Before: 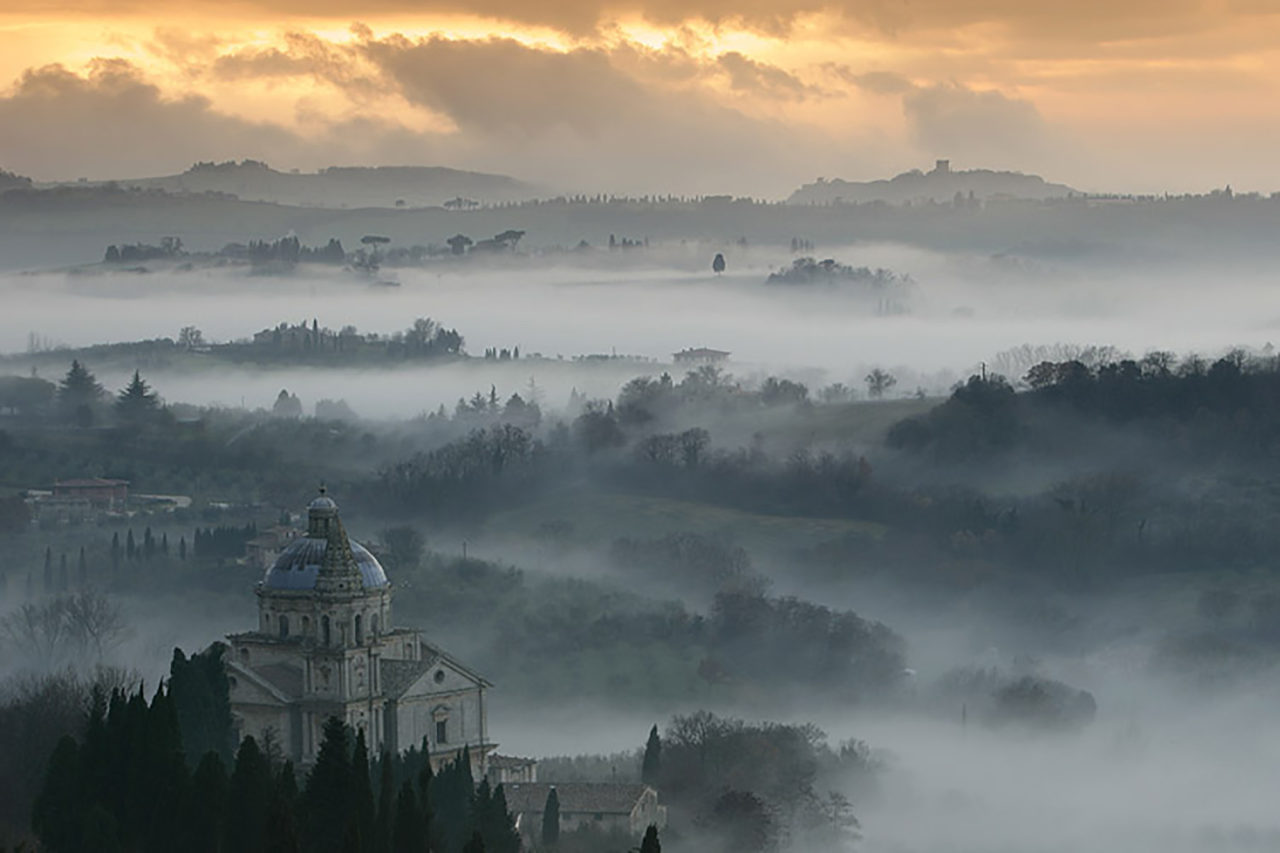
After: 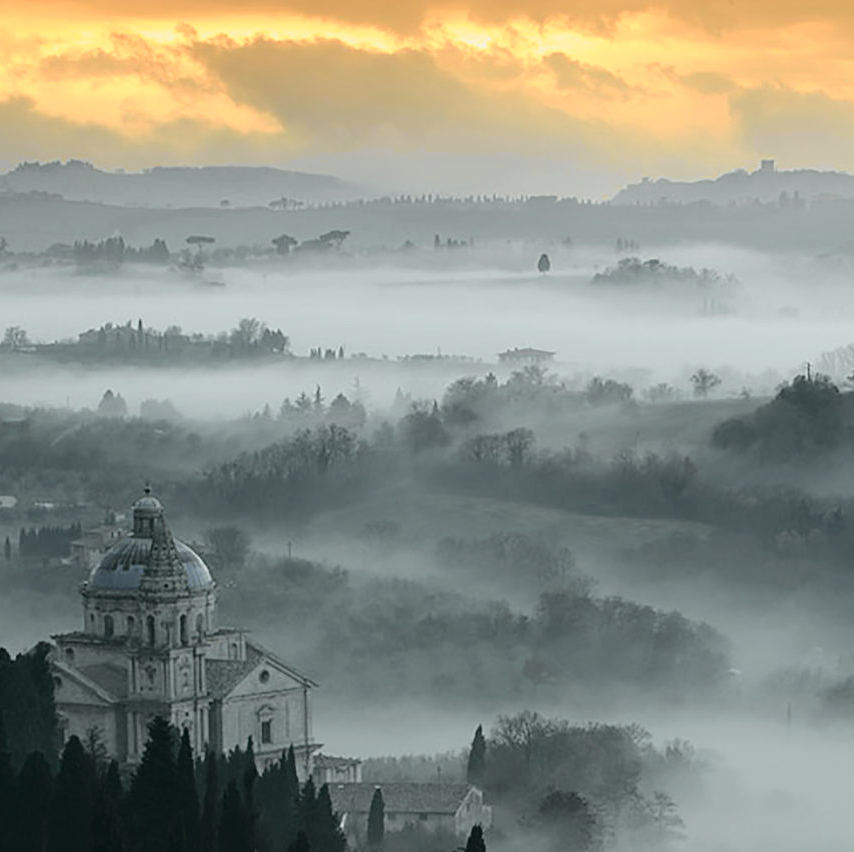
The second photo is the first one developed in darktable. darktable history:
tone curve: curves: ch0 [(0, 0.015) (0.084, 0.074) (0.162, 0.165) (0.304, 0.382) (0.466, 0.576) (0.654, 0.741) (0.848, 0.906) (0.984, 0.963)]; ch1 [(0, 0) (0.34, 0.235) (0.46, 0.46) (0.515, 0.502) (0.553, 0.567) (0.764, 0.815) (1, 1)]; ch2 [(0, 0) (0.44, 0.458) (0.479, 0.492) (0.524, 0.507) (0.547, 0.579) (0.673, 0.712) (1, 1)], color space Lab, independent channels, preserve colors none
crop and rotate: left 13.715%, right 19.557%
